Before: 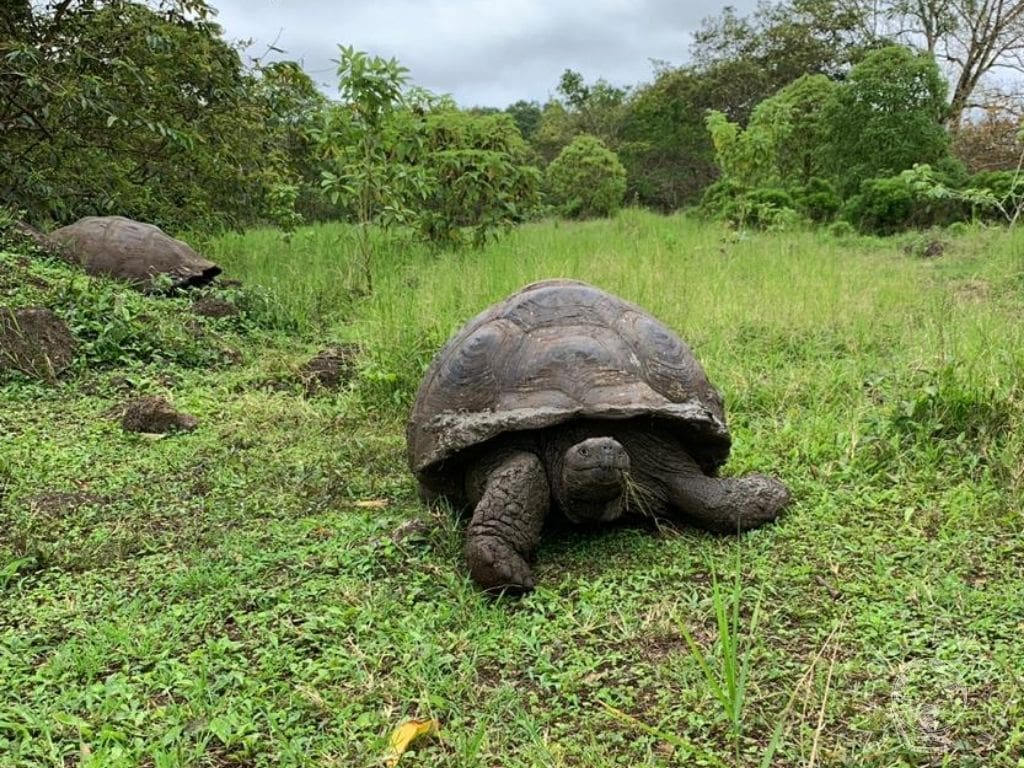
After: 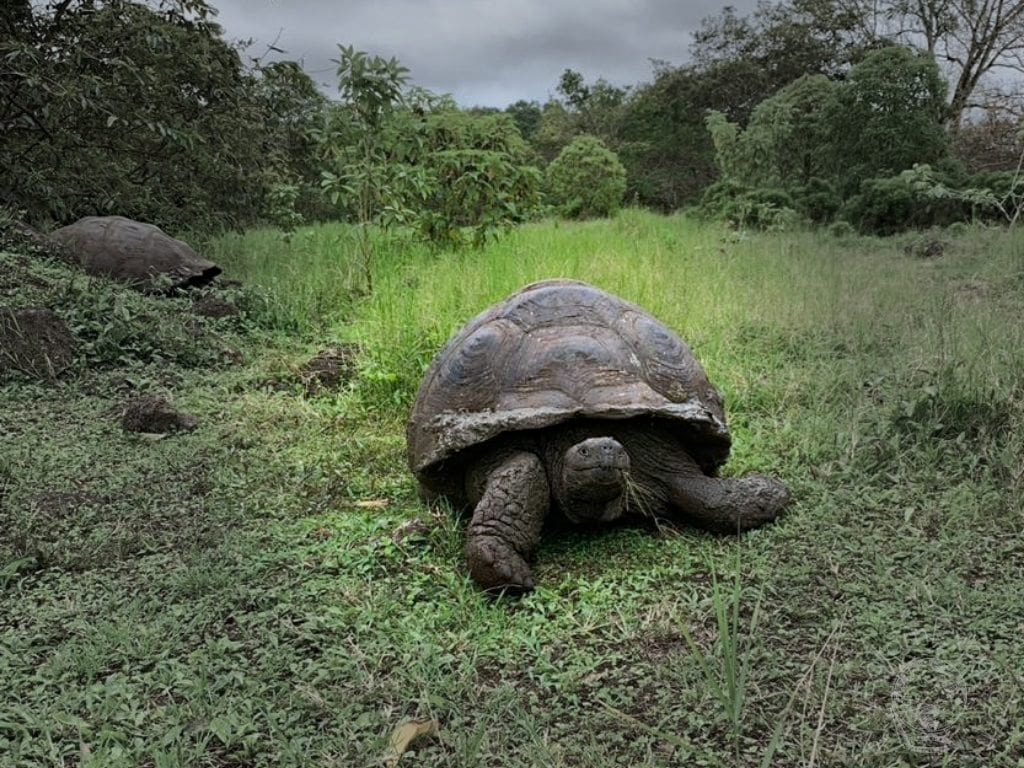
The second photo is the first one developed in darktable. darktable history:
color correction: highlights a* -0.669, highlights b* -8.48
exposure: compensate exposure bias true, compensate highlight preservation false
vignetting: fall-off start 31.51%, fall-off radius 35.2%
haze removal: compatibility mode true, adaptive false
